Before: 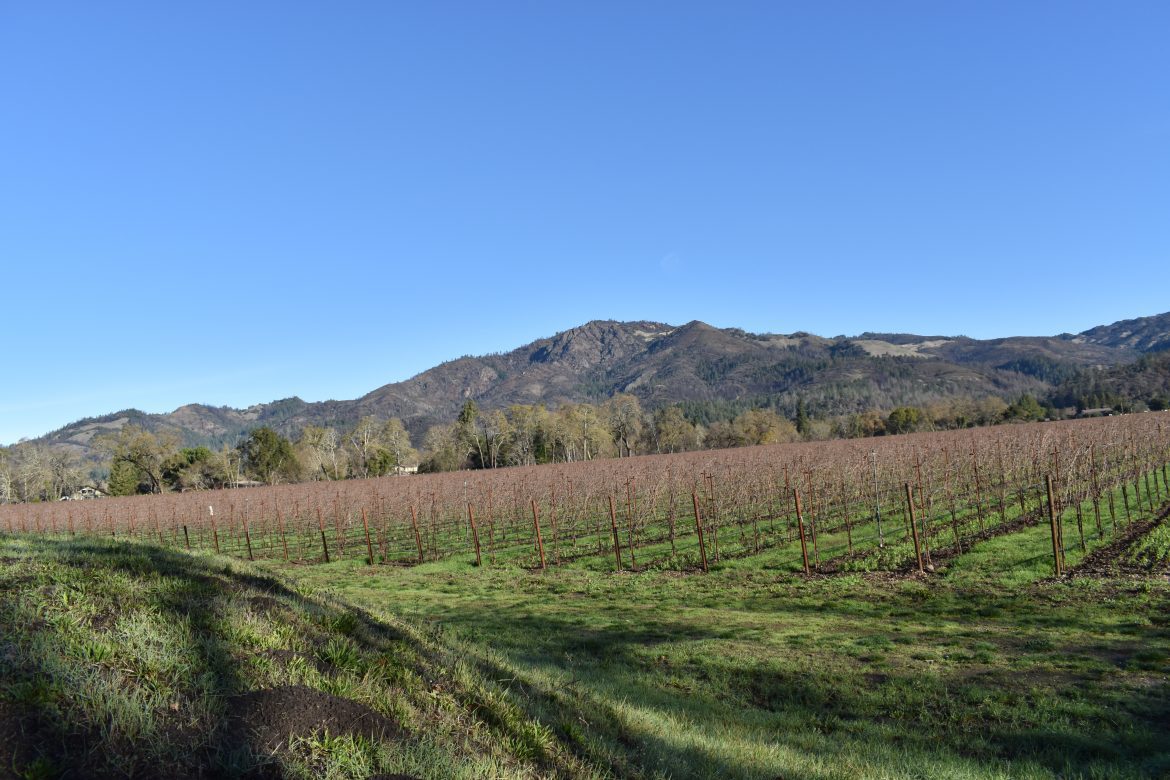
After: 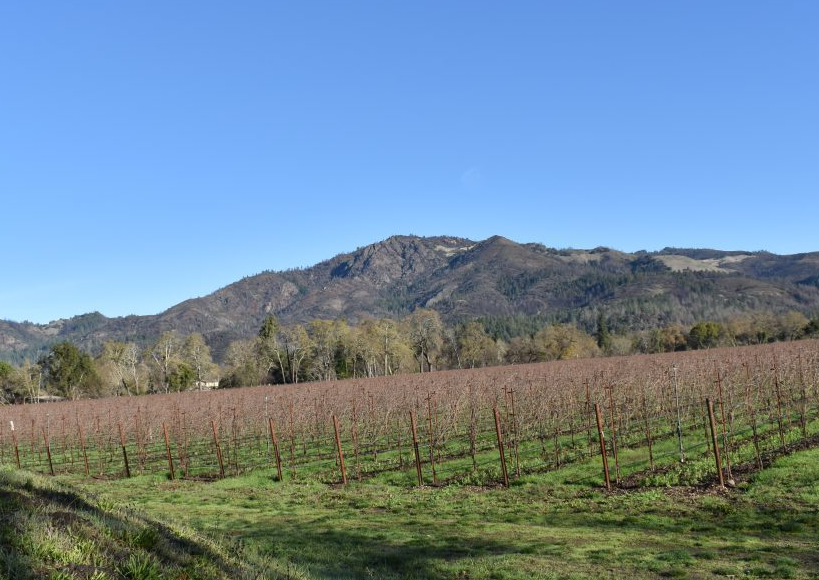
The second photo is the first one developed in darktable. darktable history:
crop and rotate: left 17.089%, top 10.948%, right 12.897%, bottom 14.604%
